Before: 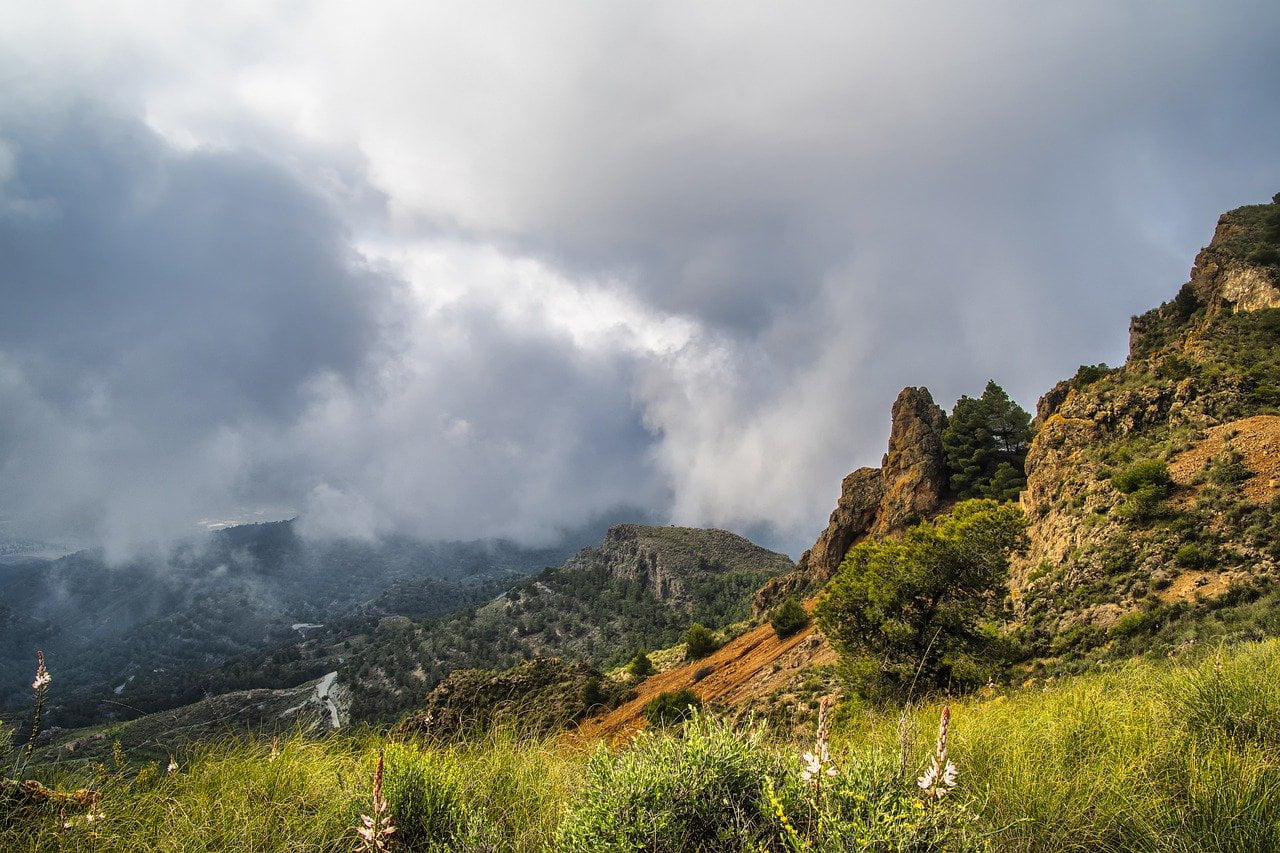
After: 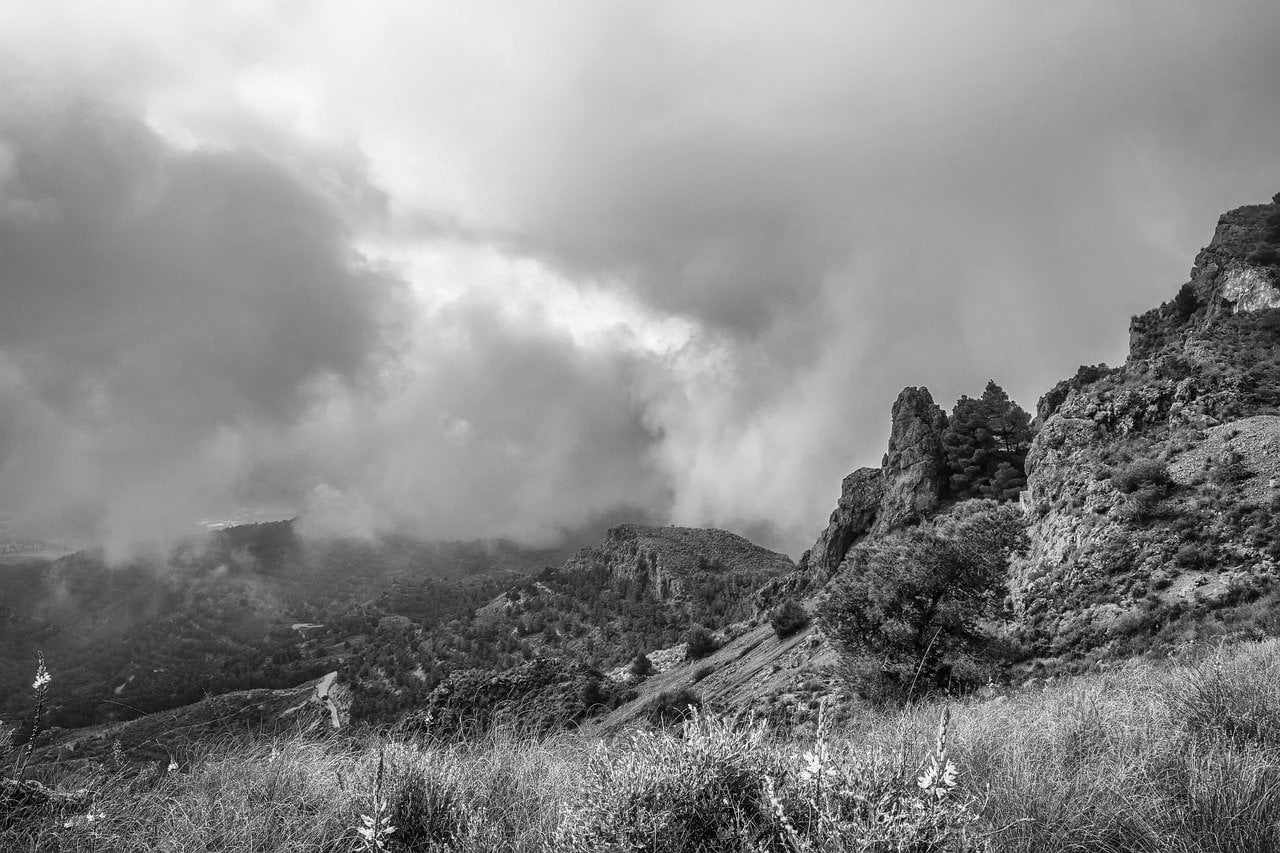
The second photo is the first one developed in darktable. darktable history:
contrast brightness saturation: saturation -0.99
